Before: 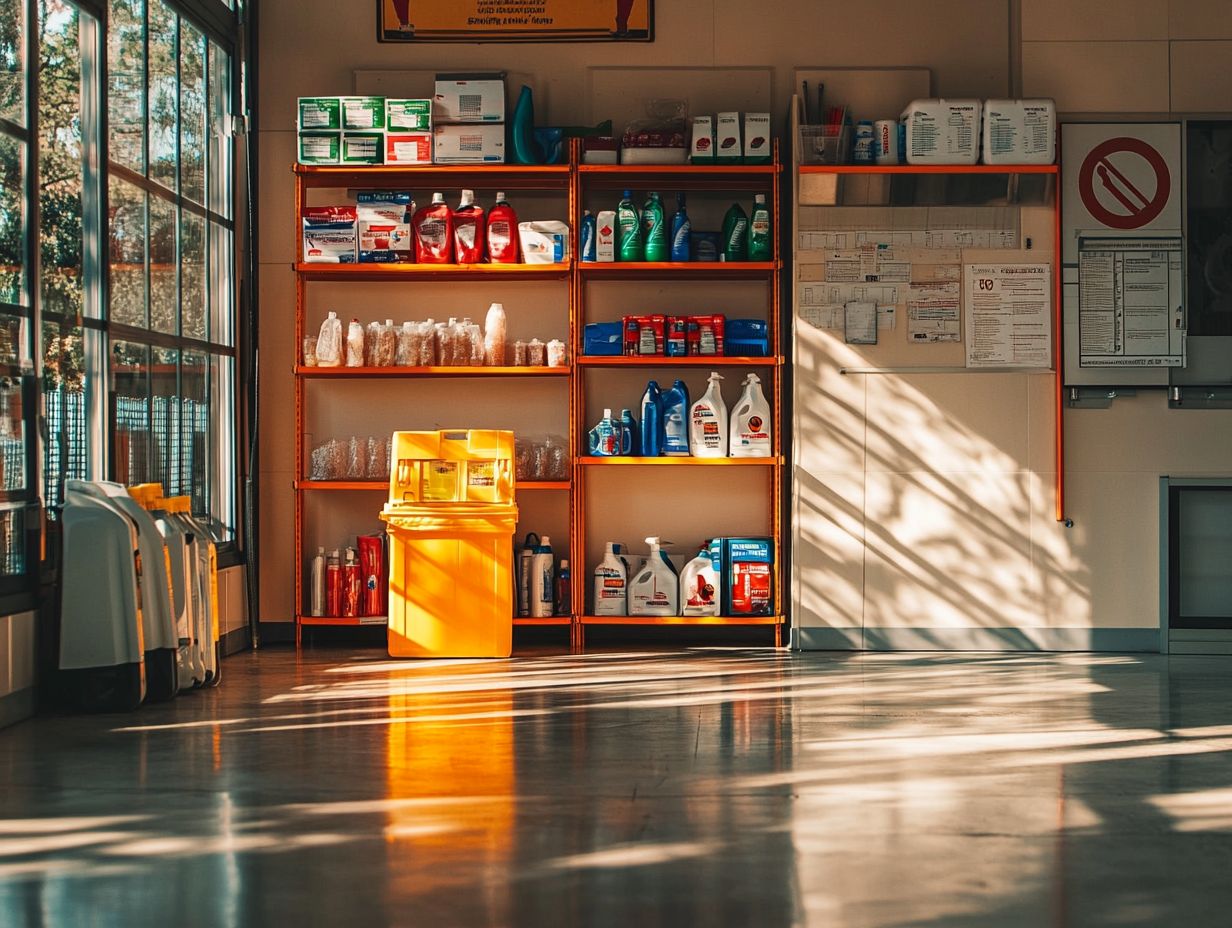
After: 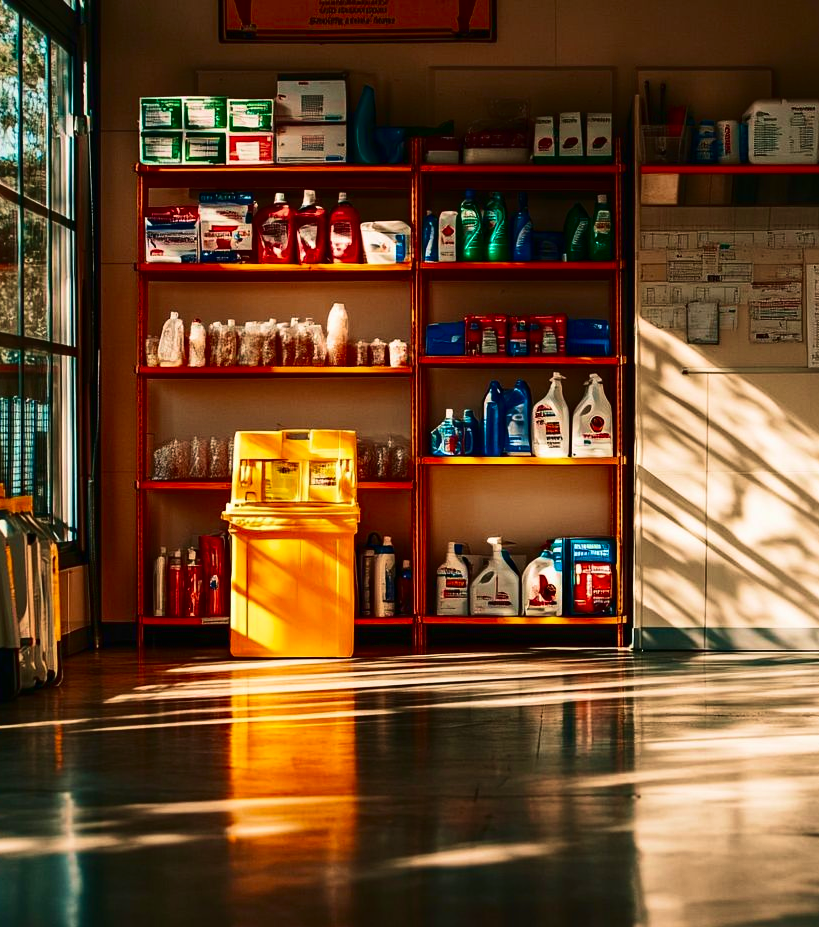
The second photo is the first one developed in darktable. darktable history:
contrast brightness saturation: contrast 0.239, brightness -0.22, saturation 0.138
velvia: strength 44.88%
crop and rotate: left 12.832%, right 20.671%
tone equalizer: -7 EV 0.205 EV, -6 EV 0.117 EV, -5 EV 0.088 EV, -4 EV 0.073 EV, -2 EV -0.016 EV, -1 EV -0.027 EV, +0 EV -0.059 EV, edges refinement/feathering 500, mask exposure compensation -1.57 EV, preserve details no
